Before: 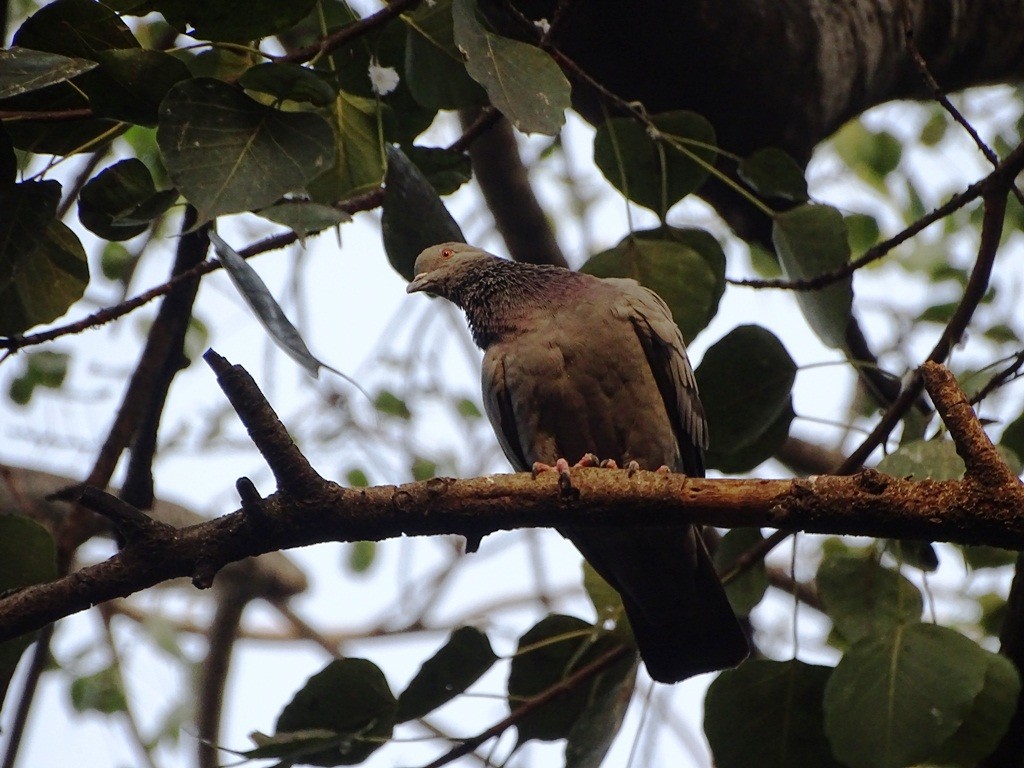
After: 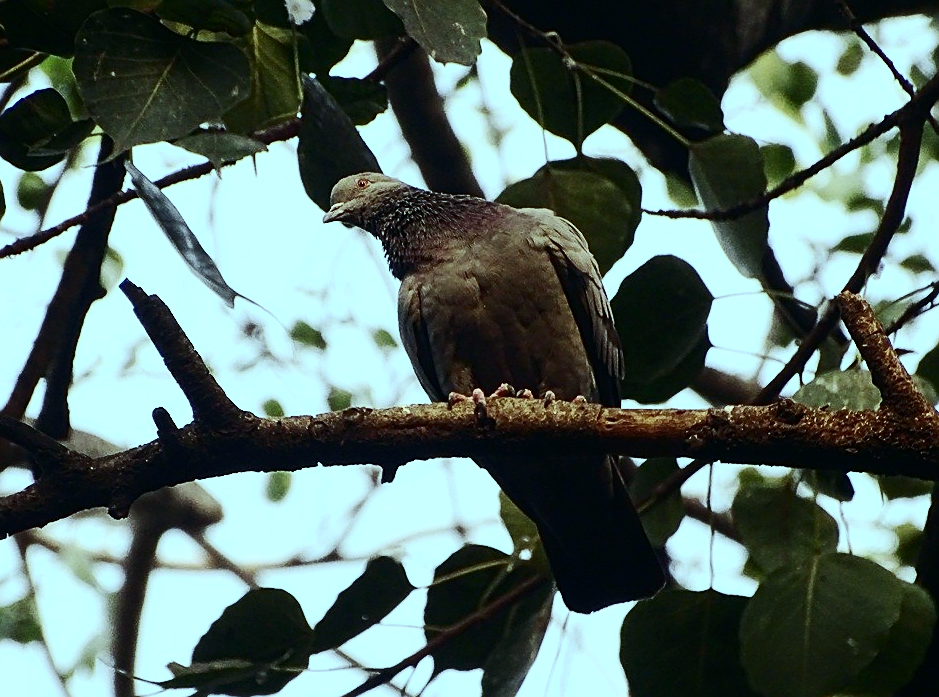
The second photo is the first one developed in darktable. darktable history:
crop and rotate: left 8.262%, top 9.226%
sharpen: on, module defaults
color balance: mode lift, gamma, gain (sRGB), lift [0.997, 0.979, 1.021, 1.011], gamma [1, 1.084, 0.916, 0.998], gain [1, 0.87, 1.13, 1.101], contrast 4.55%, contrast fulcrum 38.24%, output saturation 104.09%
contrast brightness saturation: contrast 0.39, brightness 0.1
